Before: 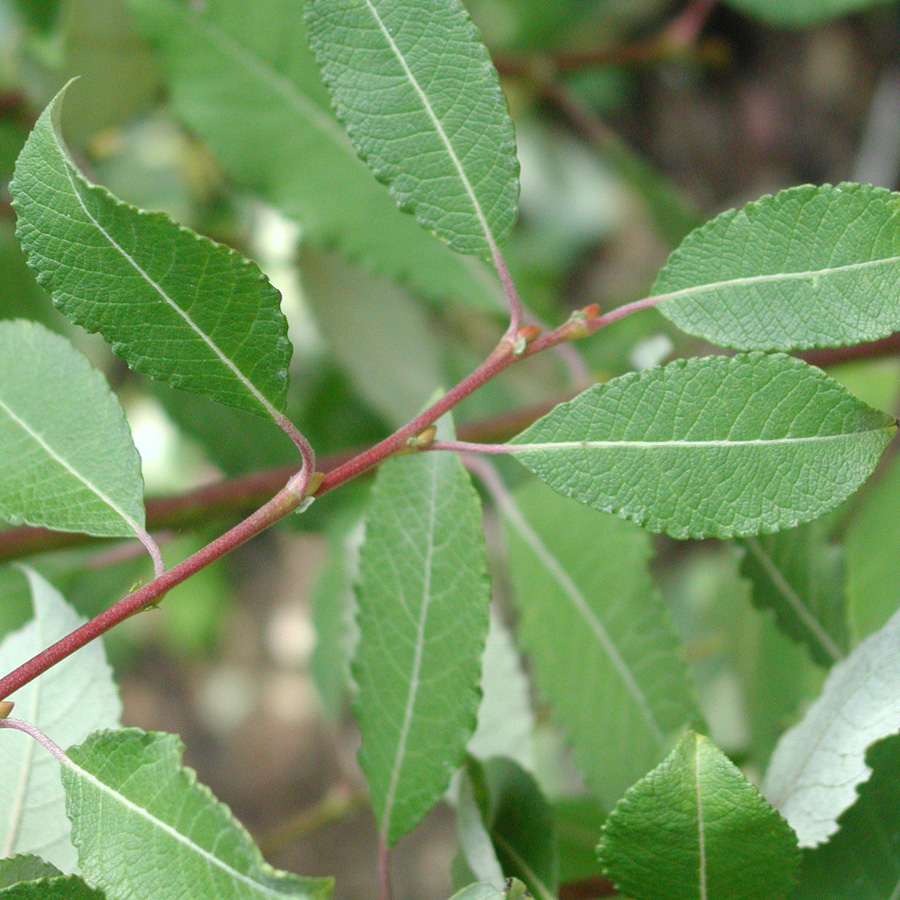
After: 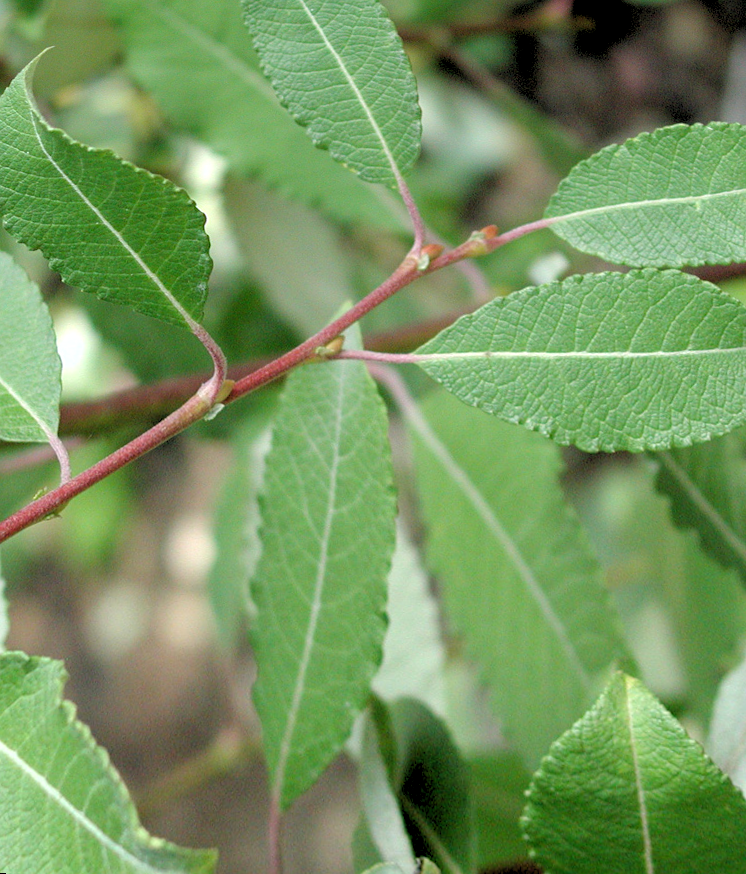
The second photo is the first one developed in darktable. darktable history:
rgb levels: levels [[0.029, 0.461, 0.922], [0, 0.5, 1], [0, 0.5, 1]]
sharpen: amount 0.2
rotate and perspective: rotation 0.72°, lens shift (vertical) -0.352, lens shift (horizontal) -0.051, crop left 0.152, crop right 0.859, crop top 0.019, crop bottom 0.964
